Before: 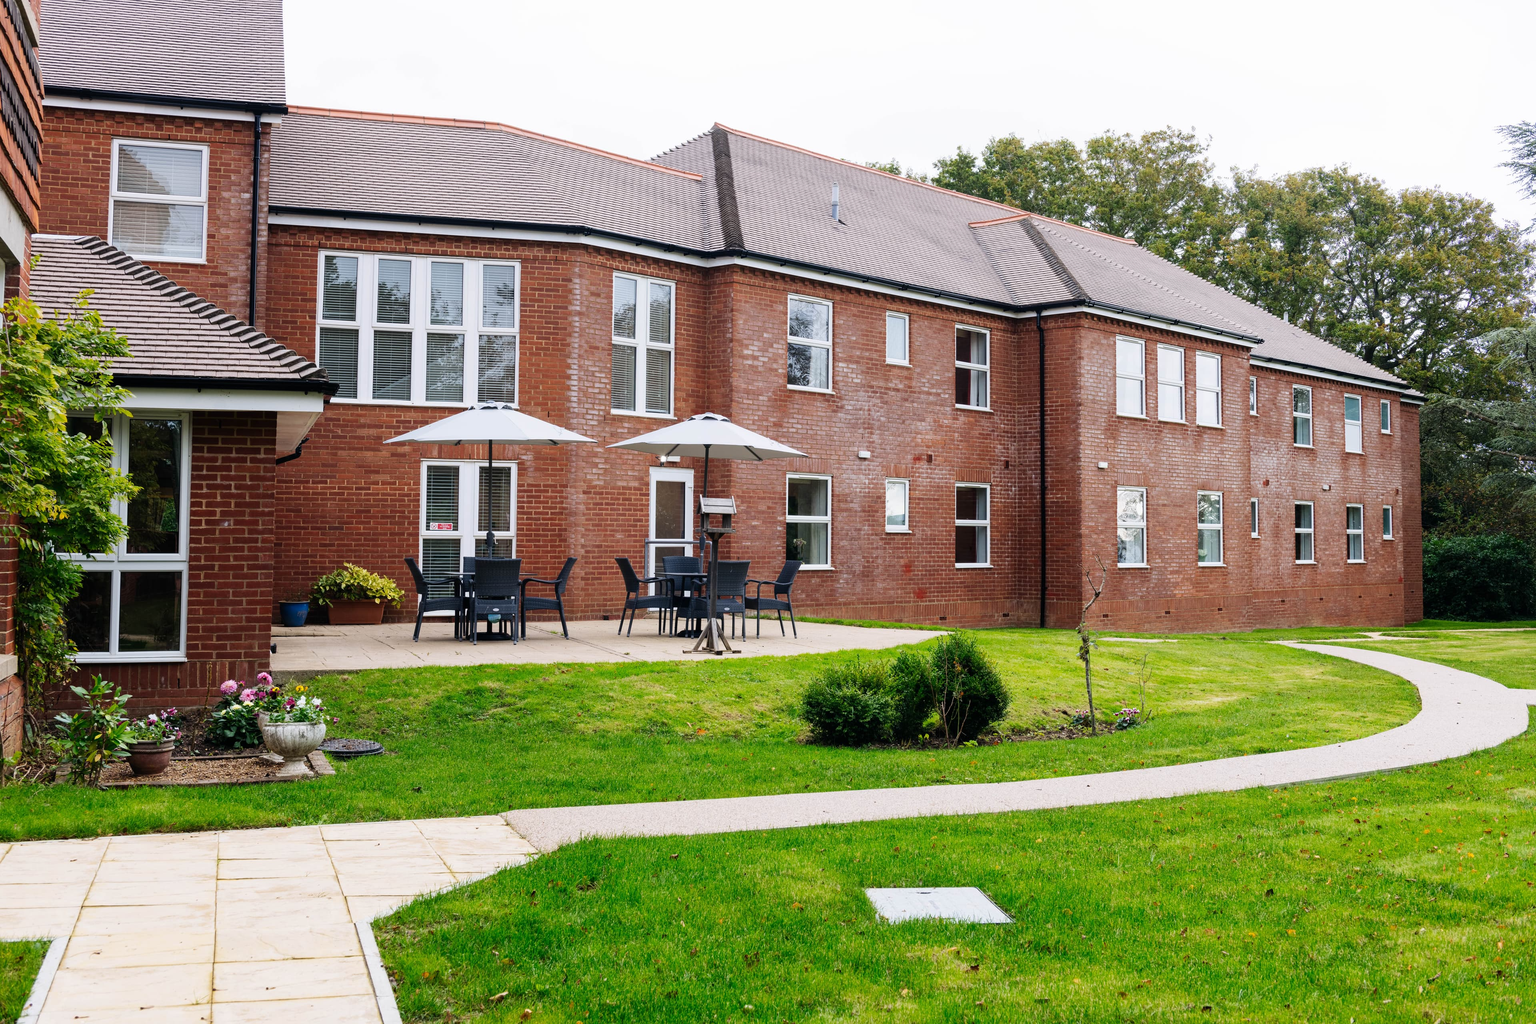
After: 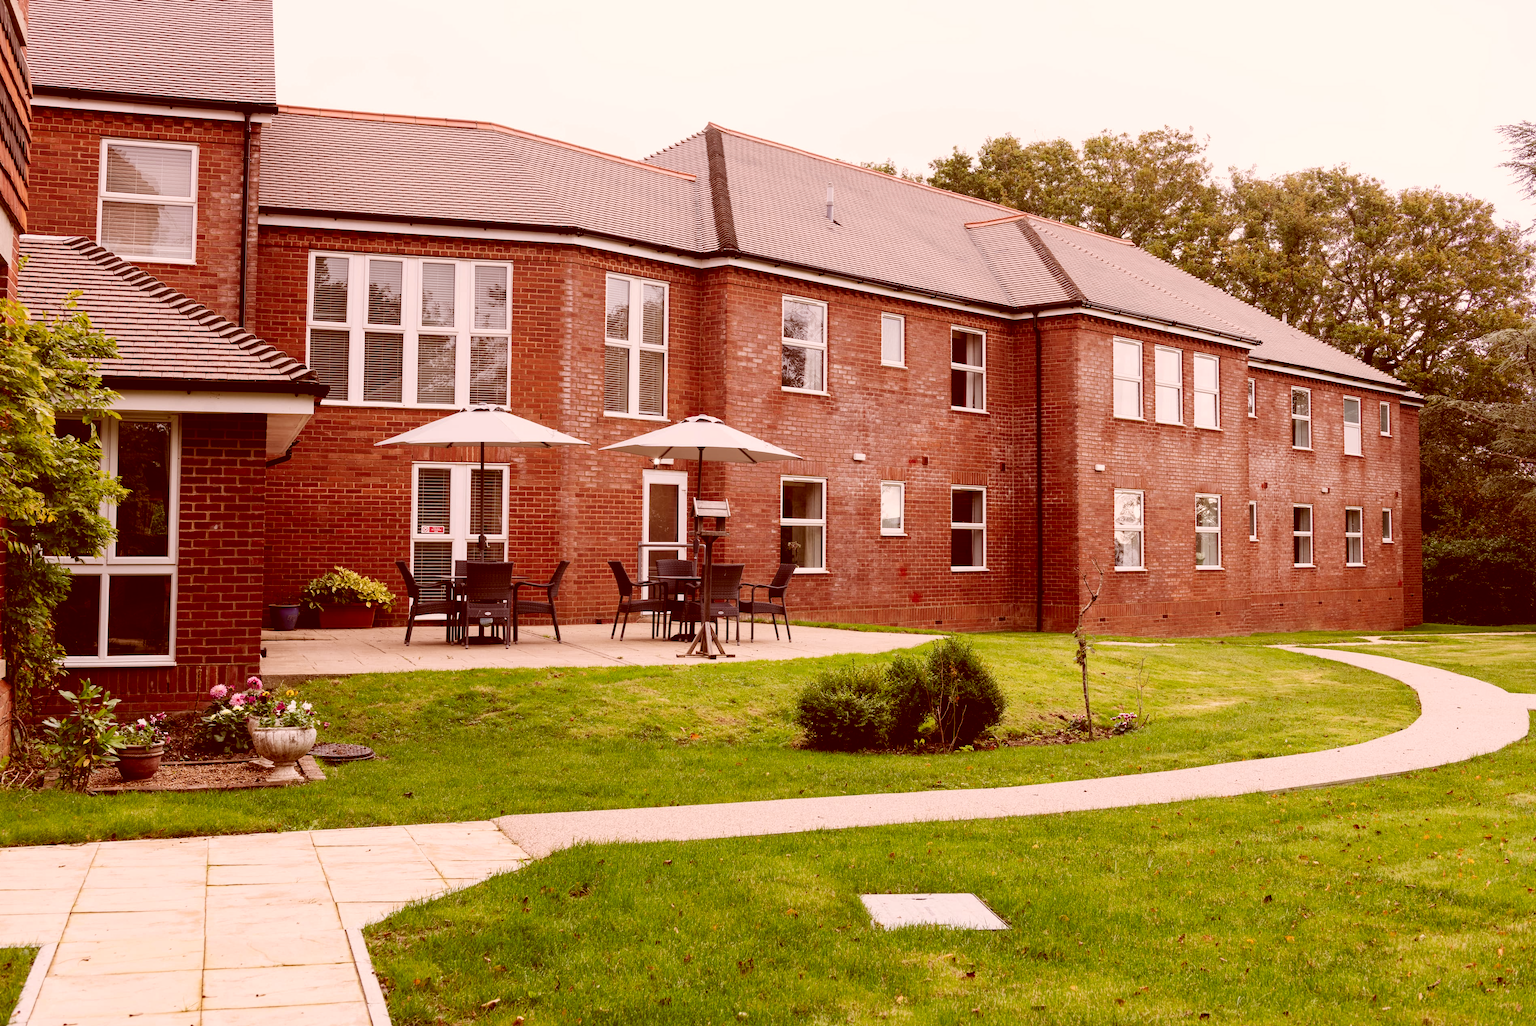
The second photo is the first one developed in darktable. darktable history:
crop and rotate: left 0.812%, top 0.179%, bottom 0.394%
exposure: black level correction 0.002, compensate highlight preservation false
color correction: highlights a* 9.43, highlights b* 8.7, shadows a* 39.36, shadows b* 39.64, saturation 0.81
